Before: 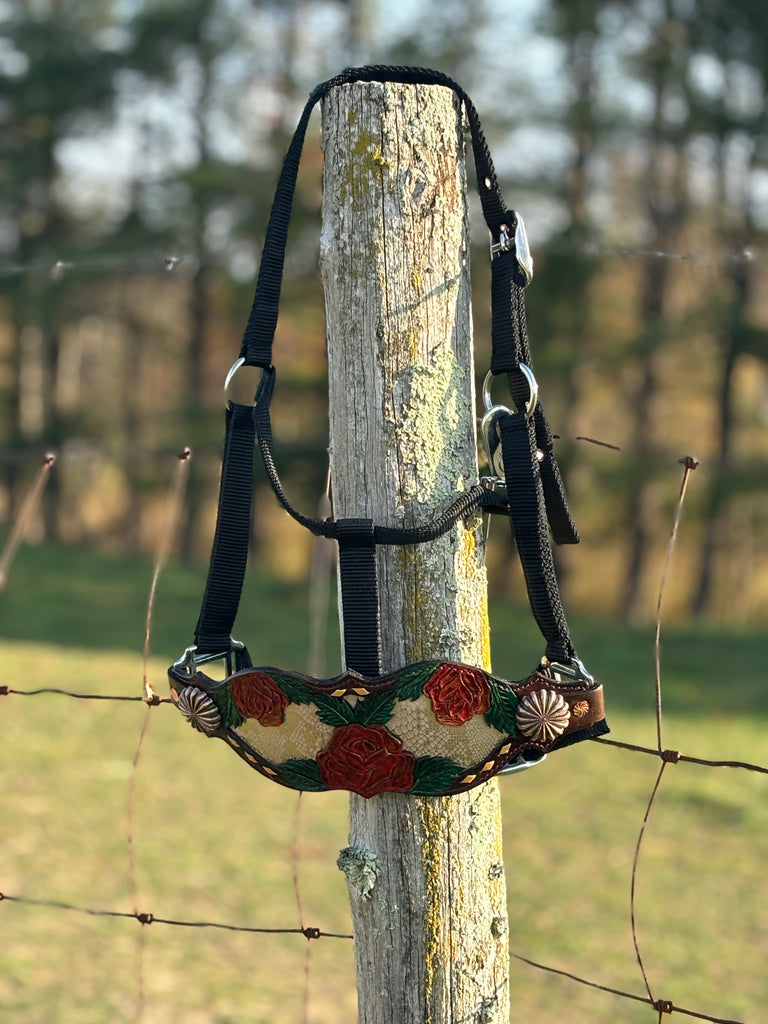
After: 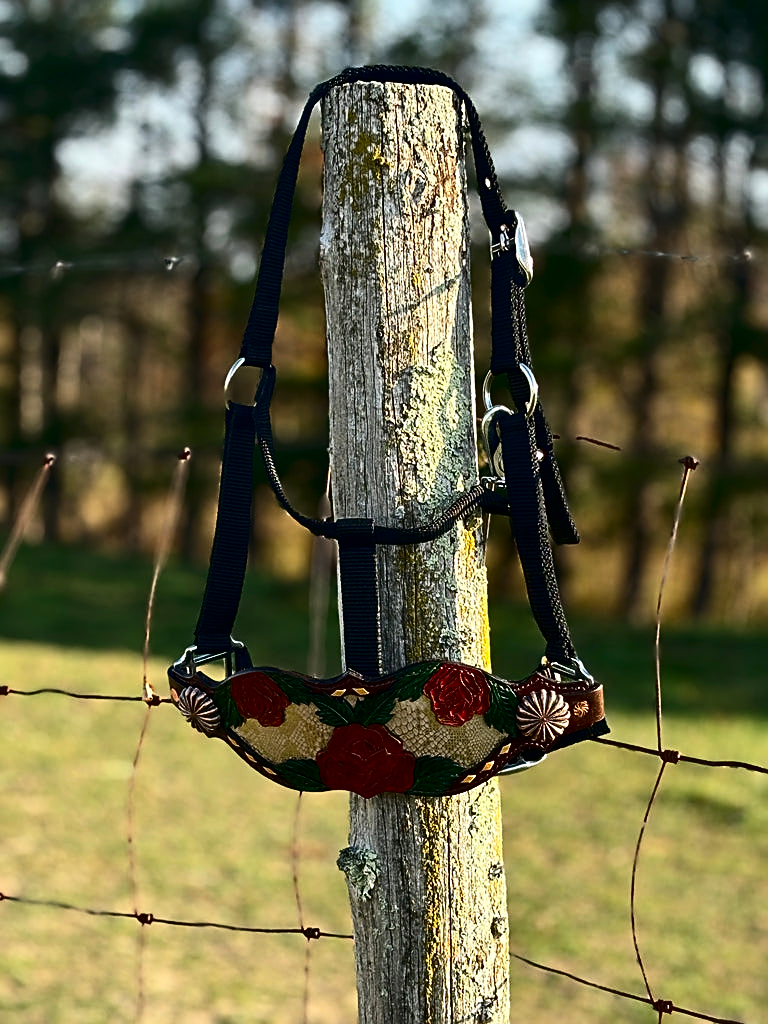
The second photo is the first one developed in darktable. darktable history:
sharpen: on, module defaults
contrast brightness saturation: contrast 0.24, brightness -0.24, saturation 0.14
